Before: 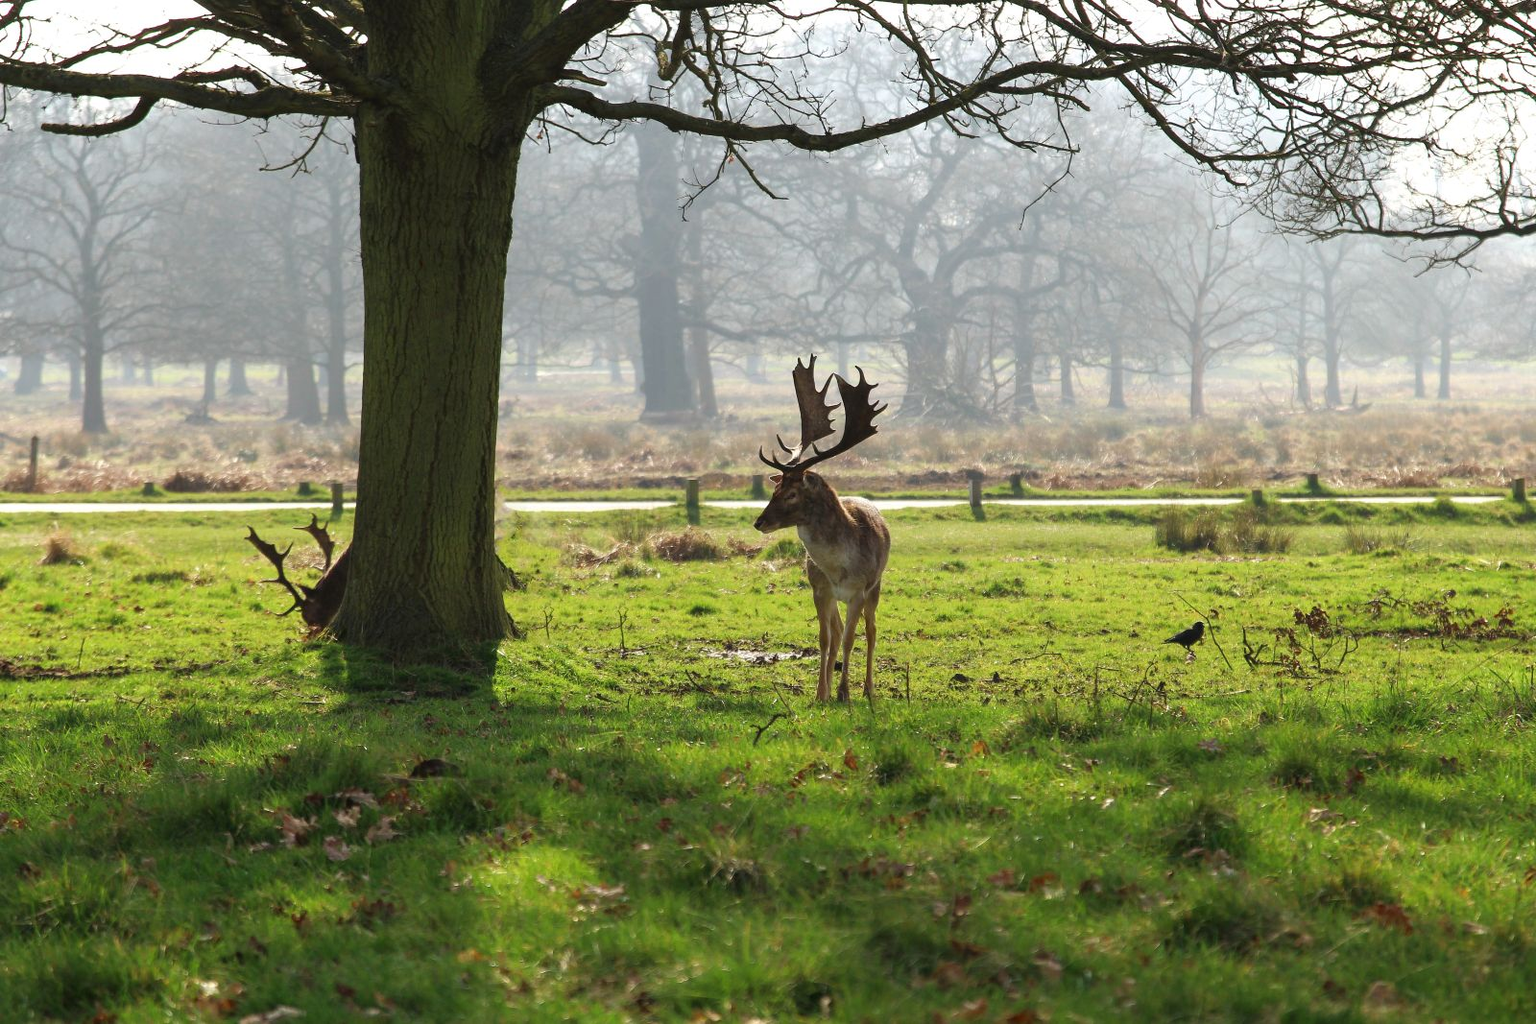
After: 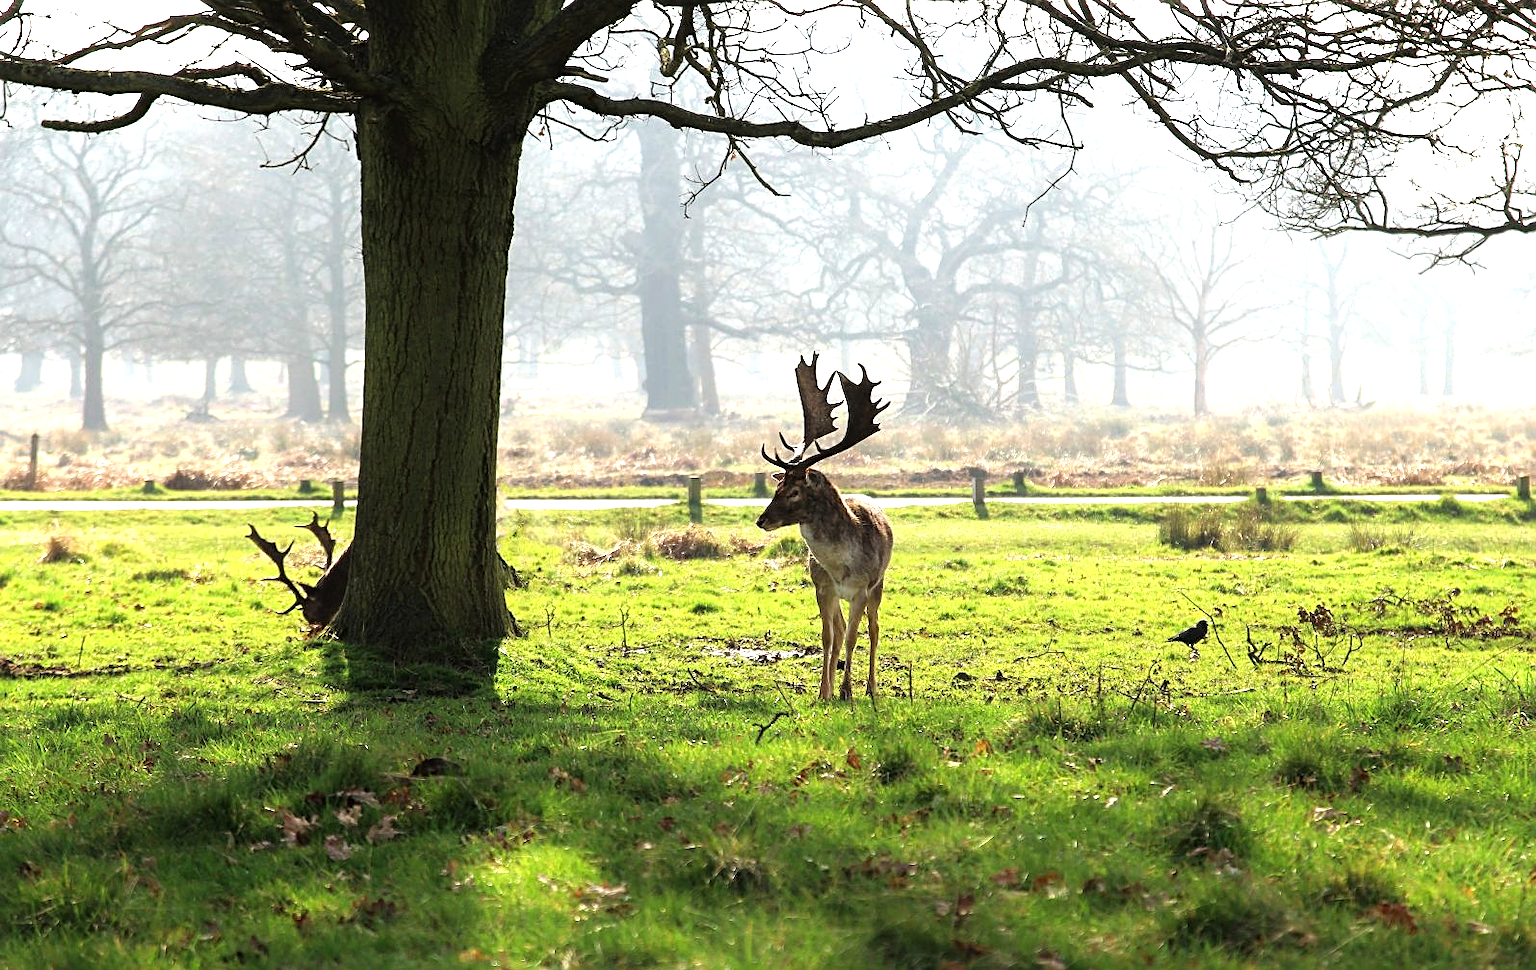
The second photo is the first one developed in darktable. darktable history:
sharpen: on, module defaults
tone equalizer: -8 EV -1.06 EV, -7 EV -0.973 EV, -6 EV -0.876 EV, -5 EV -0.541 EV, -3 EV 0.553 EV, -2 EV 0.874 EV, -1 EV 0.993 EV, +0 EV 1.08 EV, mask exposure compensation -0.509 EV
crop: top 0.463%, right 0.257%, bottom 5.049%
